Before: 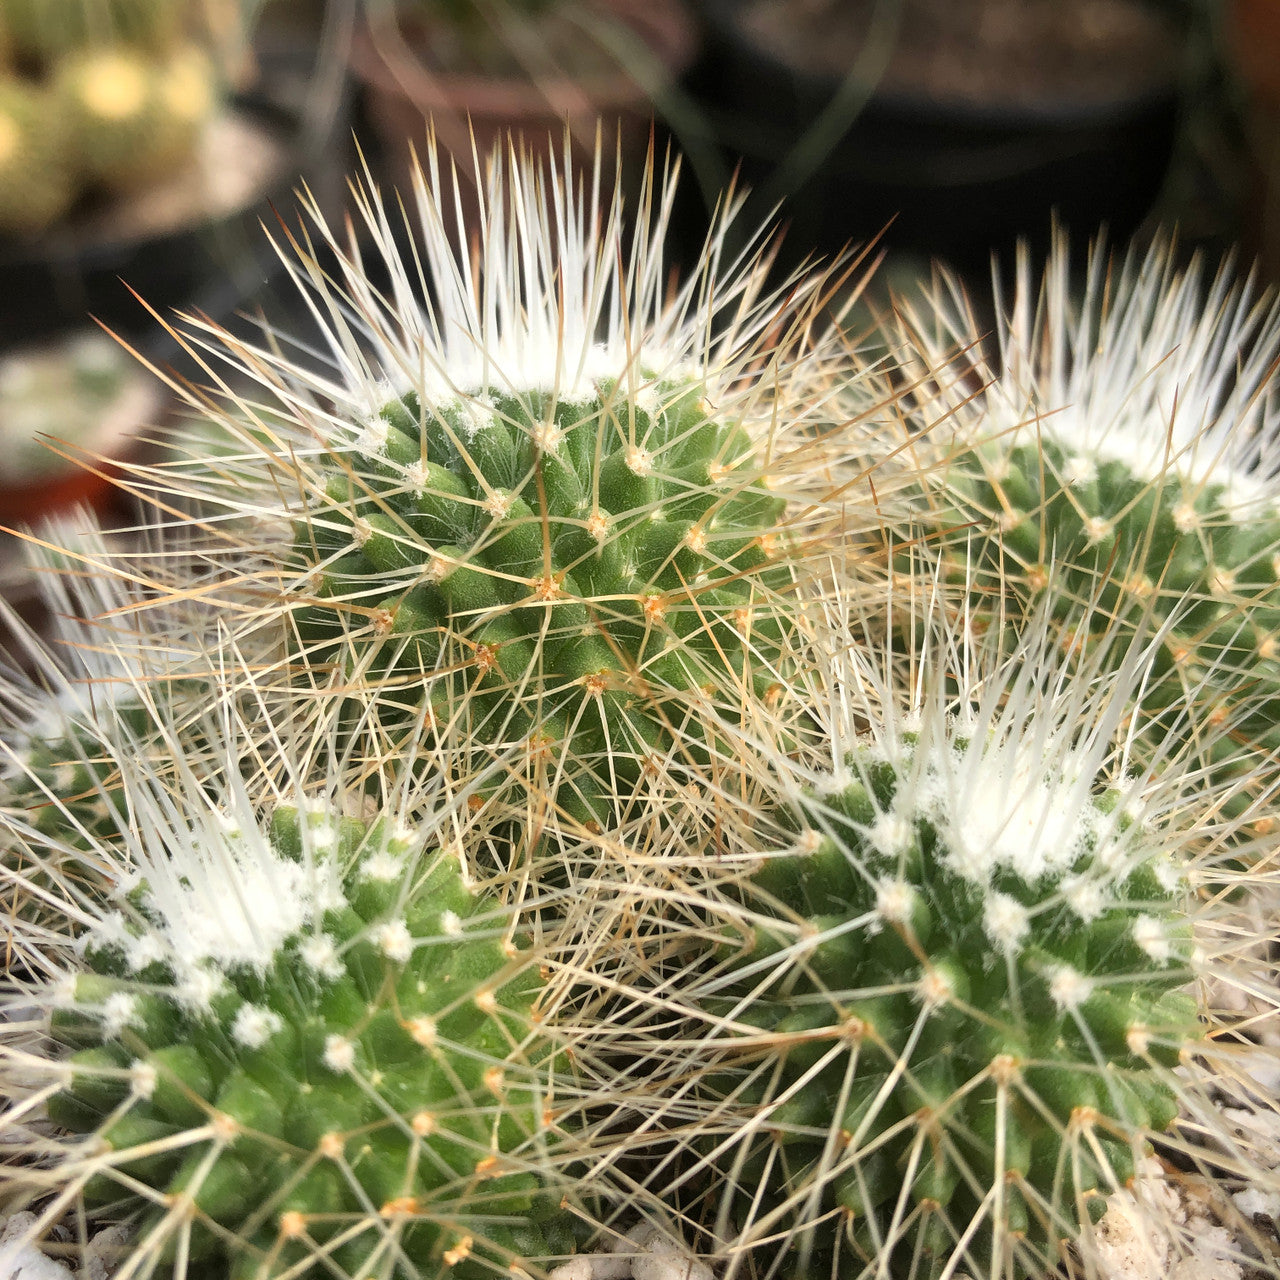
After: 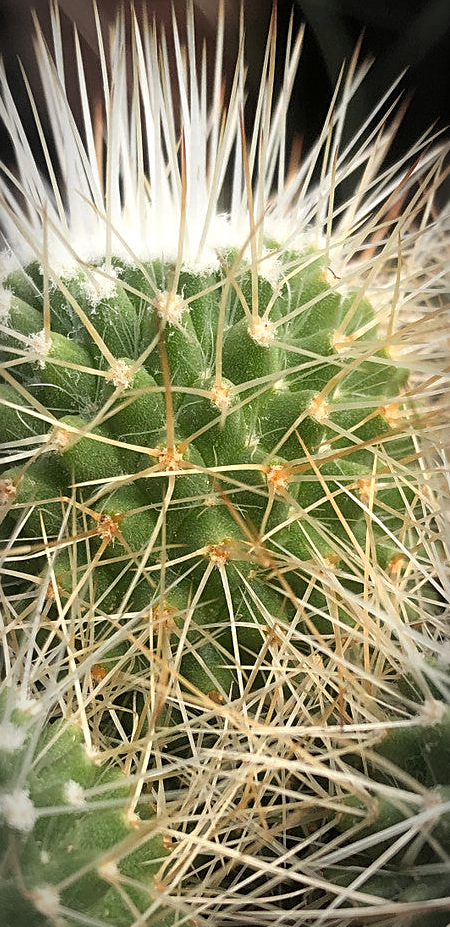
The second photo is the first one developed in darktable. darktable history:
sharpen: on, module defaults
vignetting: automatic ratio true
crop and rotate: left 29.476%, top 10.214%, right 35.32%, bottom 17.333%
